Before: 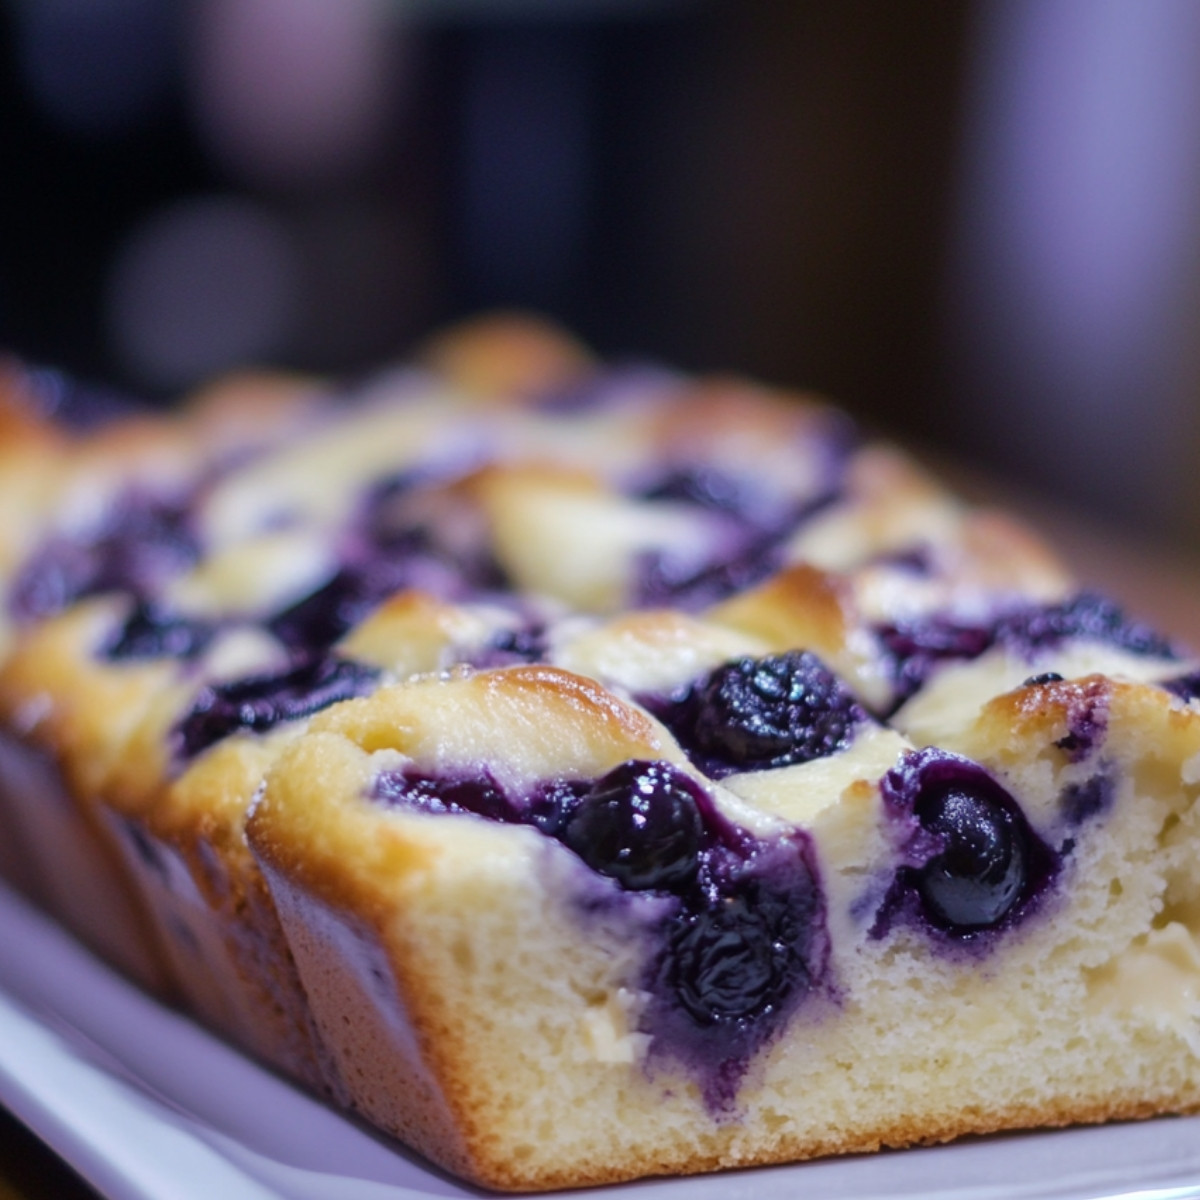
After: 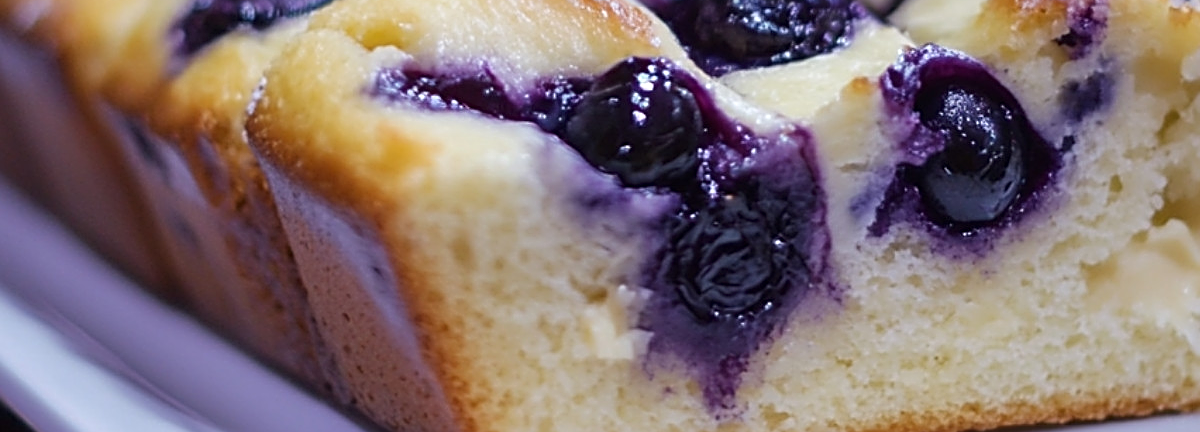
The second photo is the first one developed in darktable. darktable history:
crop and rotate: top 58.622%, bottom 5.356%
sharpen: radius 2.578, amount 0.696
